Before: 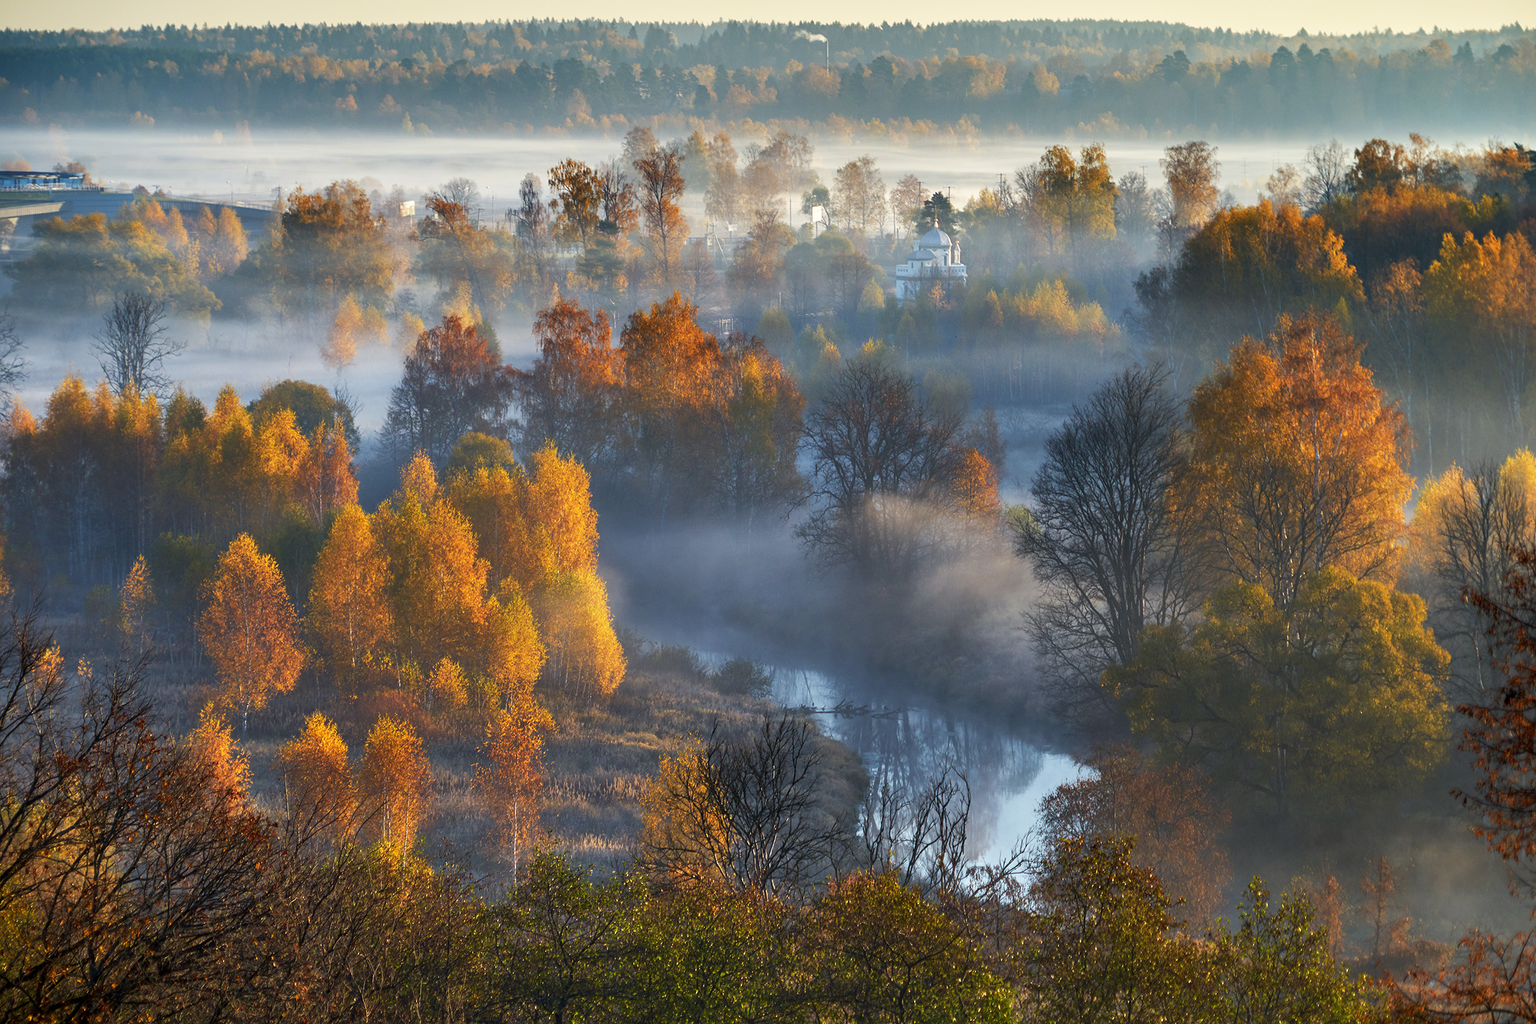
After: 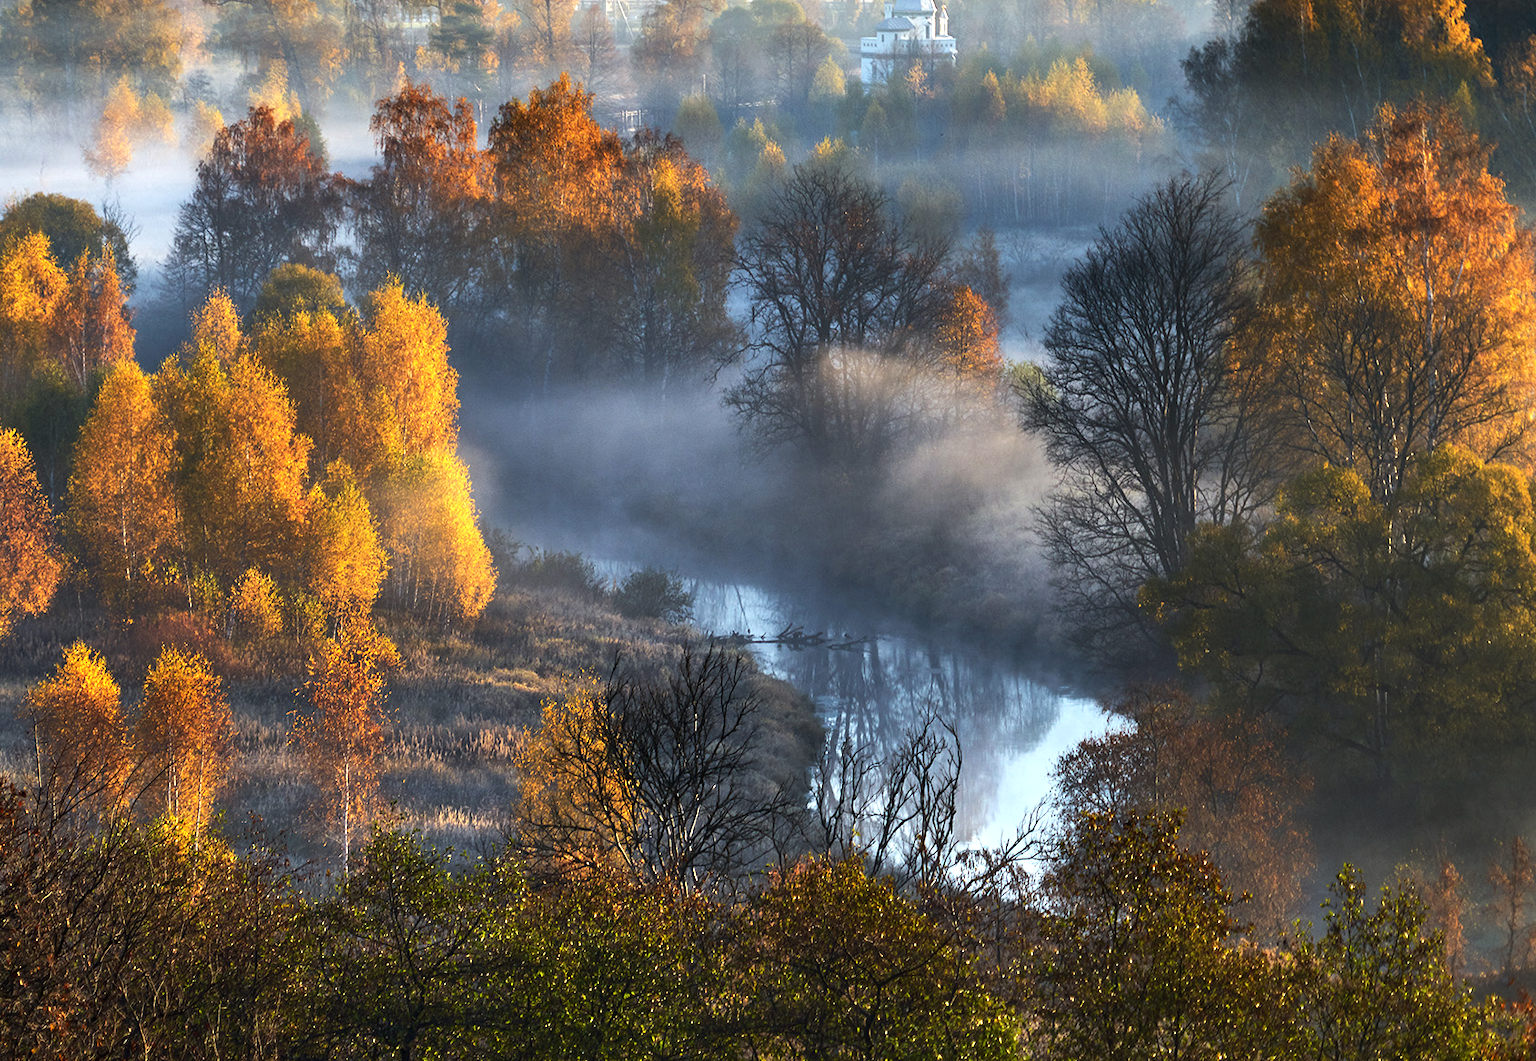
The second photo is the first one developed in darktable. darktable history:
tone equalizer: -8 EV -0.774 EV, -7 EV -0.69 EV, -6 EV -0.599 EV, -5 EV -0.377 EV, -3 EV 0.397 EV, -2 EV 0.6 EV, -1 EV 0.701 EV, +0 EV 0.749 EV, edges refinement/feathering 500, mask exposure compensation -1.57 EV, preserve details no
crop: left 16.863%, top 23.189%, right 9.059%
